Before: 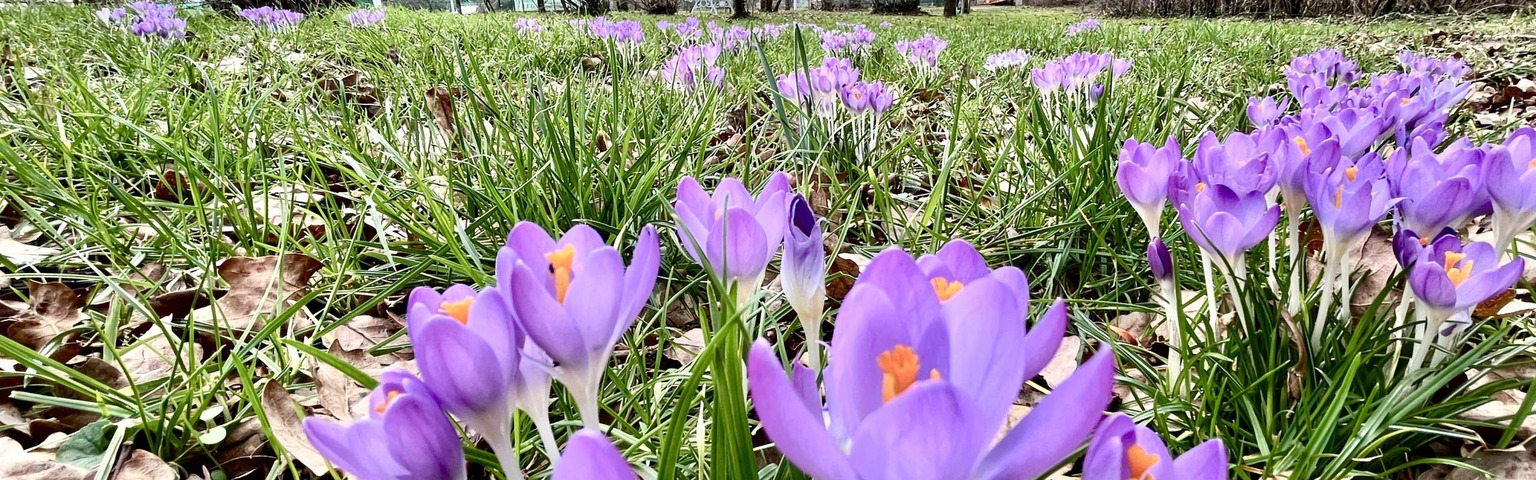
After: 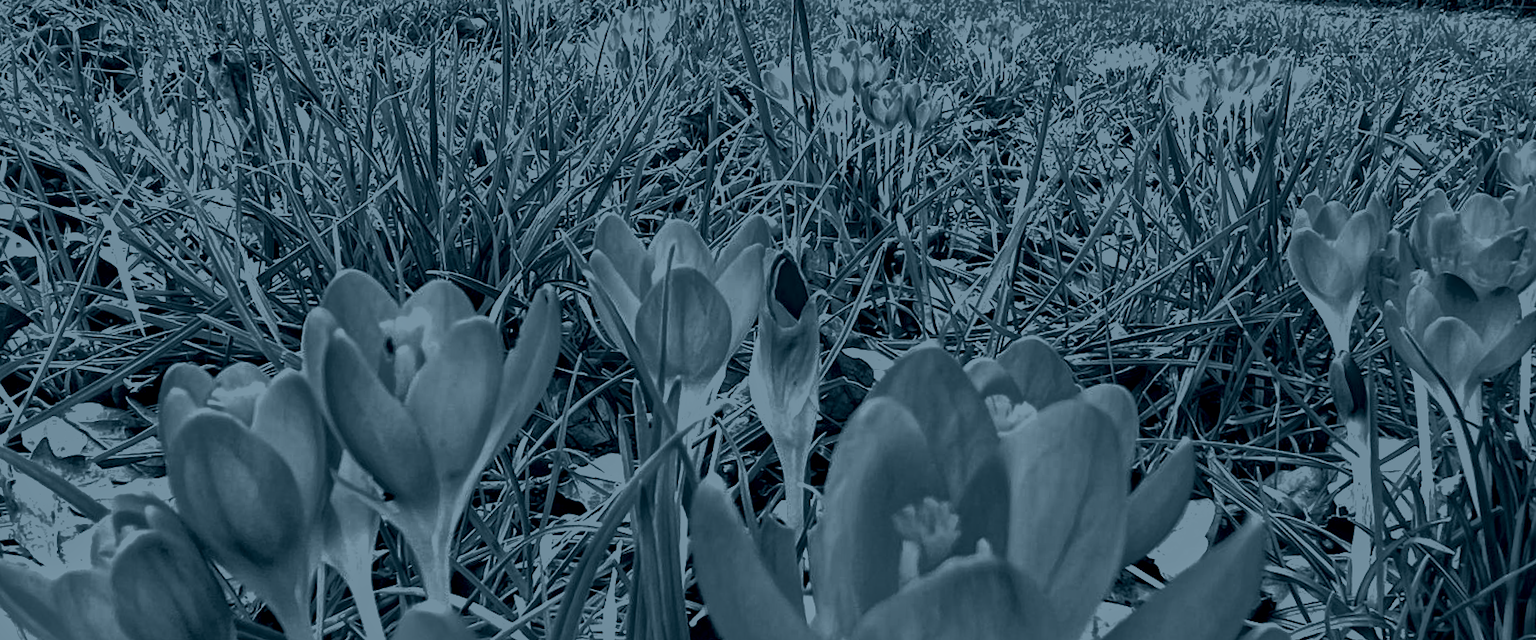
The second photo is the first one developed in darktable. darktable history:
haze removal: adaptive false
shadows and highlights: shadows 40, highlights -60
crop and rotate: angle -3.27°, left 14.277%, top 0.028%, right 10.766%, bottom 0.028%
colorize: hue 194.4°, saturation 29%, source mix 61.75%, lightness 3.98%, version 1
local contrast: mode bilateral grid, contrast 20, coarseness 19, detail 163%, midtone range 0.2
exposure: black level correction 0, exposure 0.7 EV, compensate exposure bias true, compensate highlight preservation false
color correction: highlights a* -2.68, highlights b* 2.57
